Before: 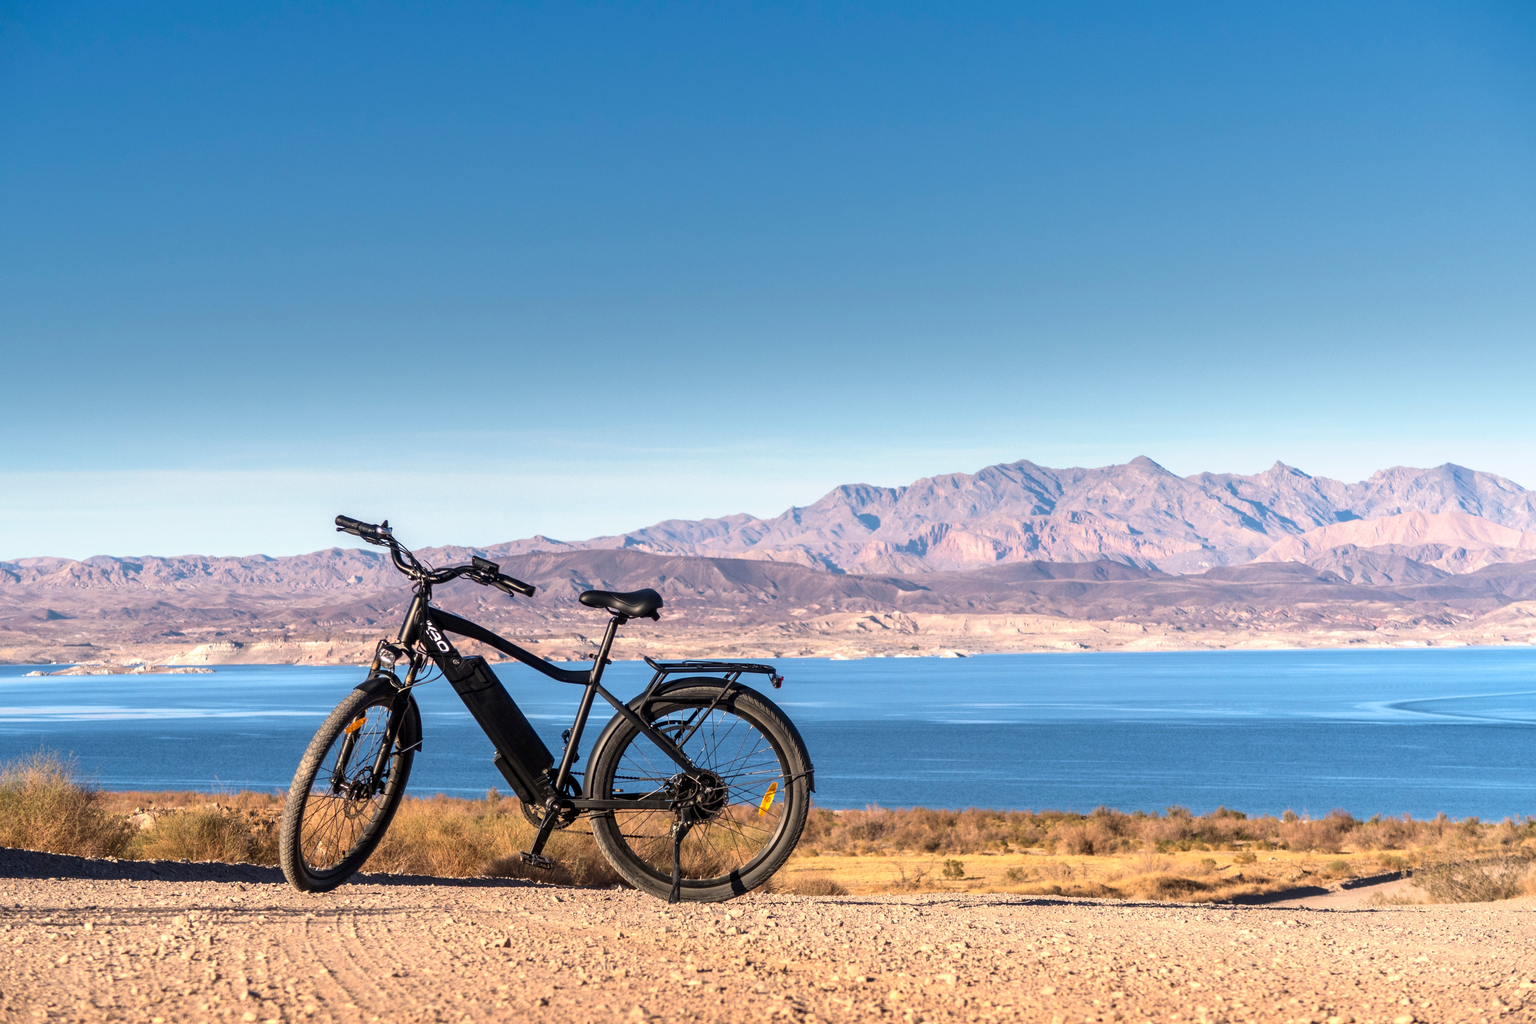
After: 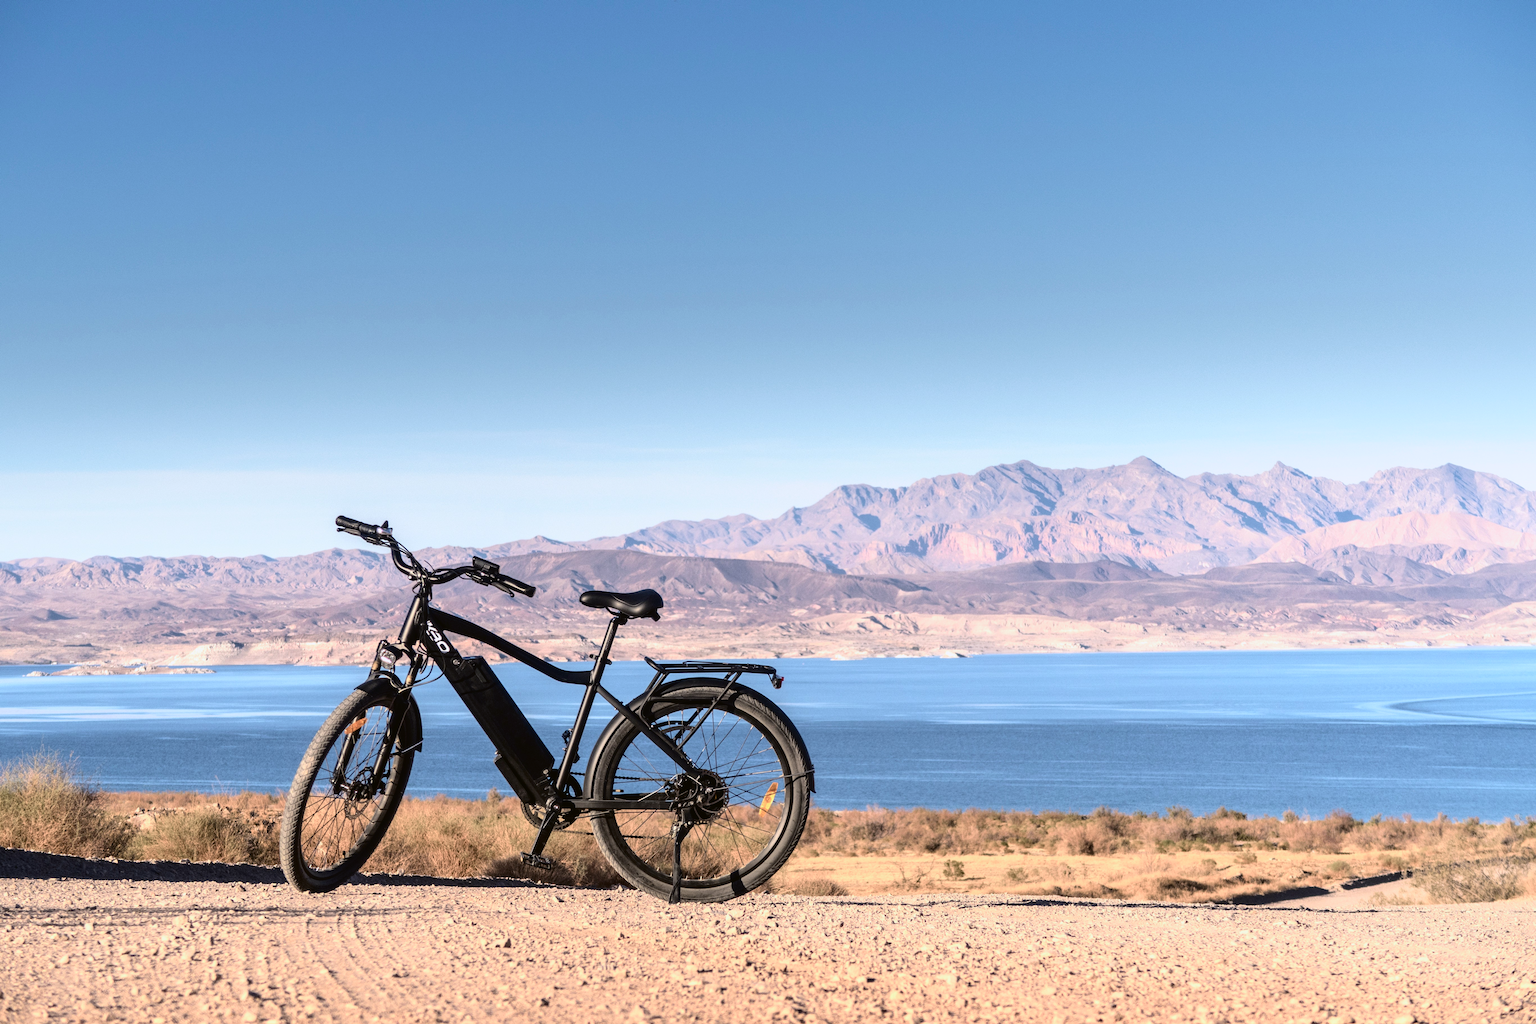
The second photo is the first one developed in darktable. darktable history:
tone curve: curves: ch0 [(0, 0.021) (0.049, 0.044) (0.152, 0.14) (0.328, 0.377) (0.473, 0.543) (0.641, 0.705) (0.868, 0.887) (1, 0.969)]; ch1 [(0, 0) (0.322, 0.328) (0.43, 0.425) (0.474, 0.466) (0.502, 0.503) (0.522, 0.526) (0.564, 0.591) (0.602, 0.632) (0.677, 0.701) (0.859, 0.885) (1, 1)]; ch2 [(0, 0) (0.33, 0.301) (0.447, 0.44) (0.487, 0.496) (0.502, 0.516) (0.535, 0.554) (0.565, 0.598) (0.618, 0.629) (1, 1)], color space Lab, independent channels, preserve colors none
contrast brightness saturation: contrast 0.1, saturation -0.36
white balance: emerald 1
color calibration: illuminant as shot in camera, x 0.358, y 0.373, temperature 4628.91 K
